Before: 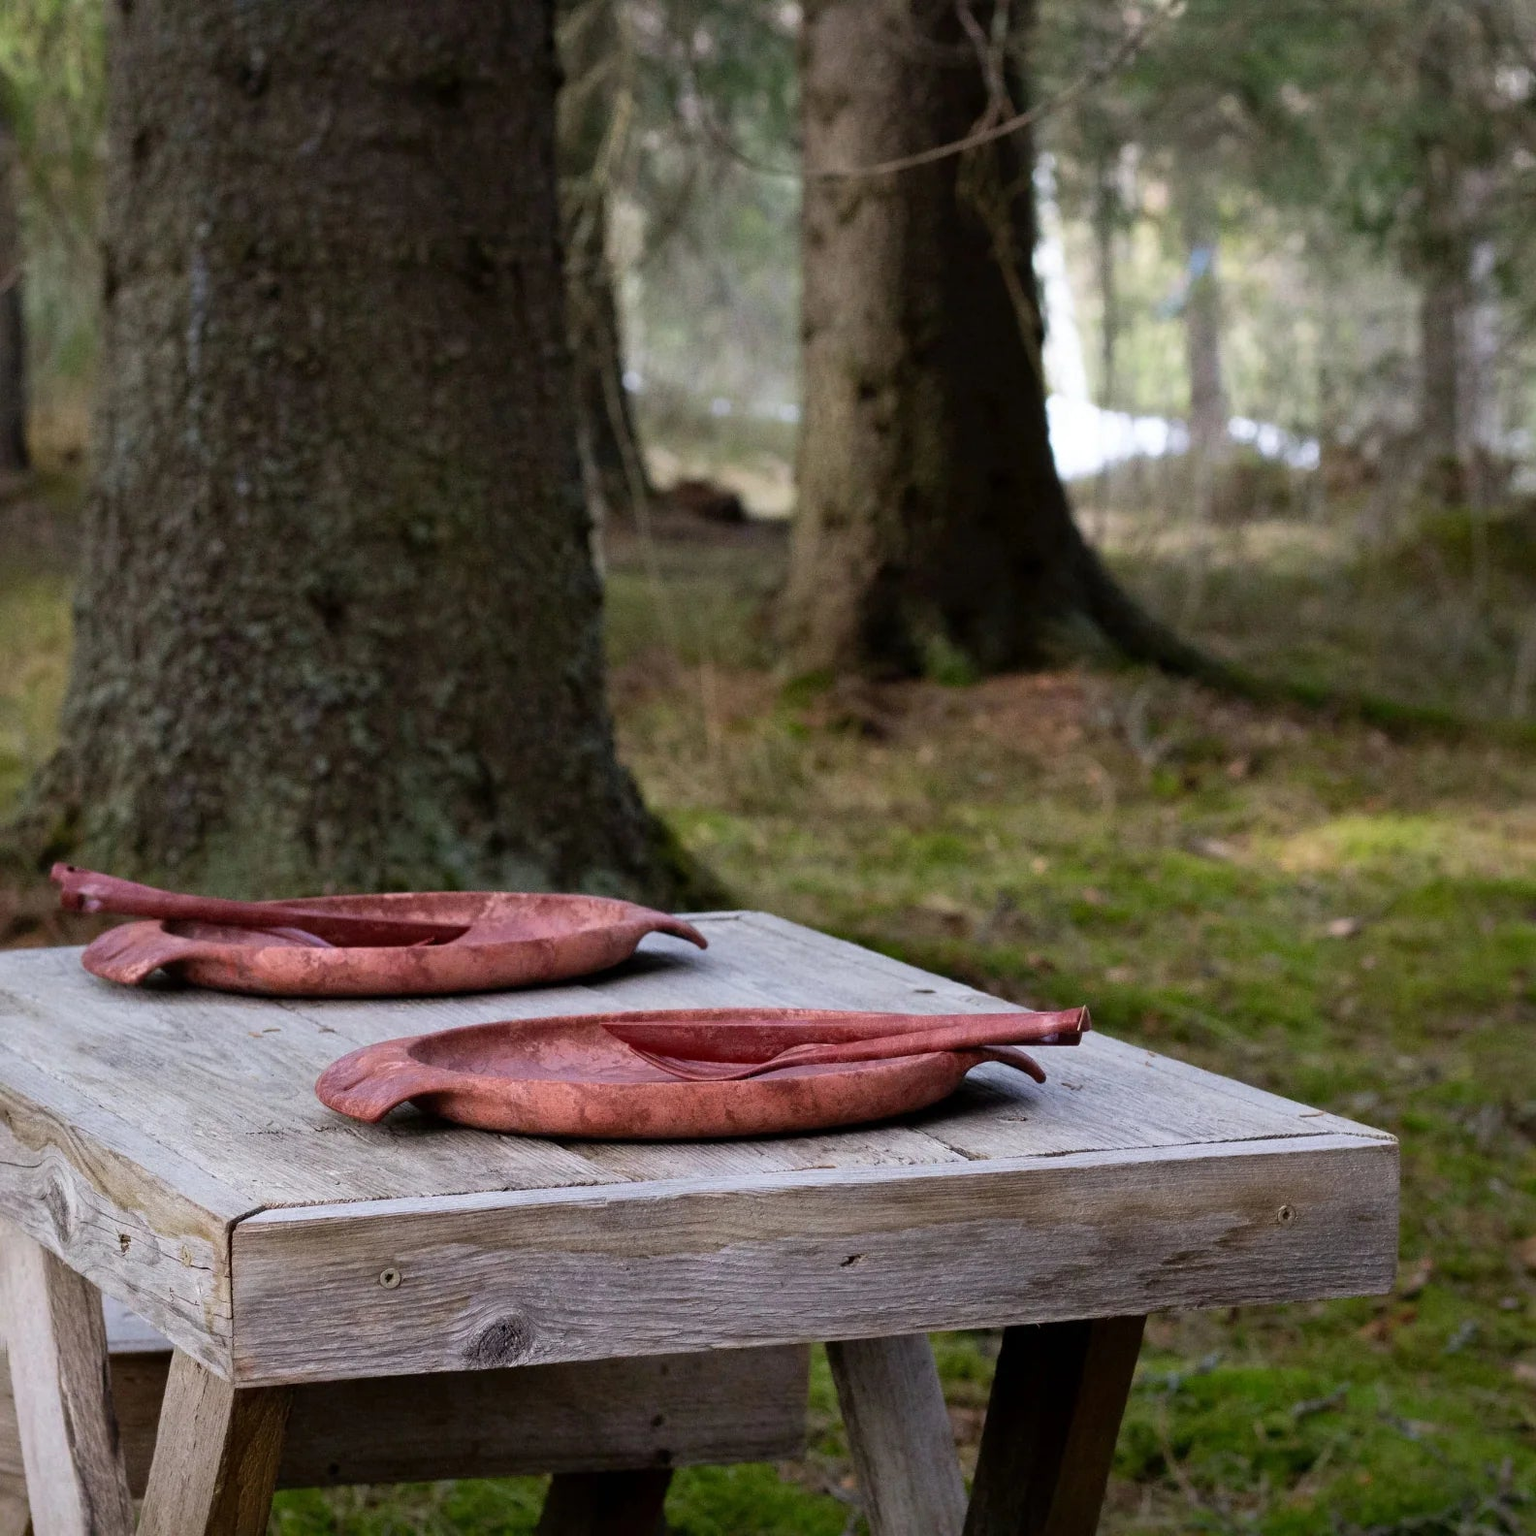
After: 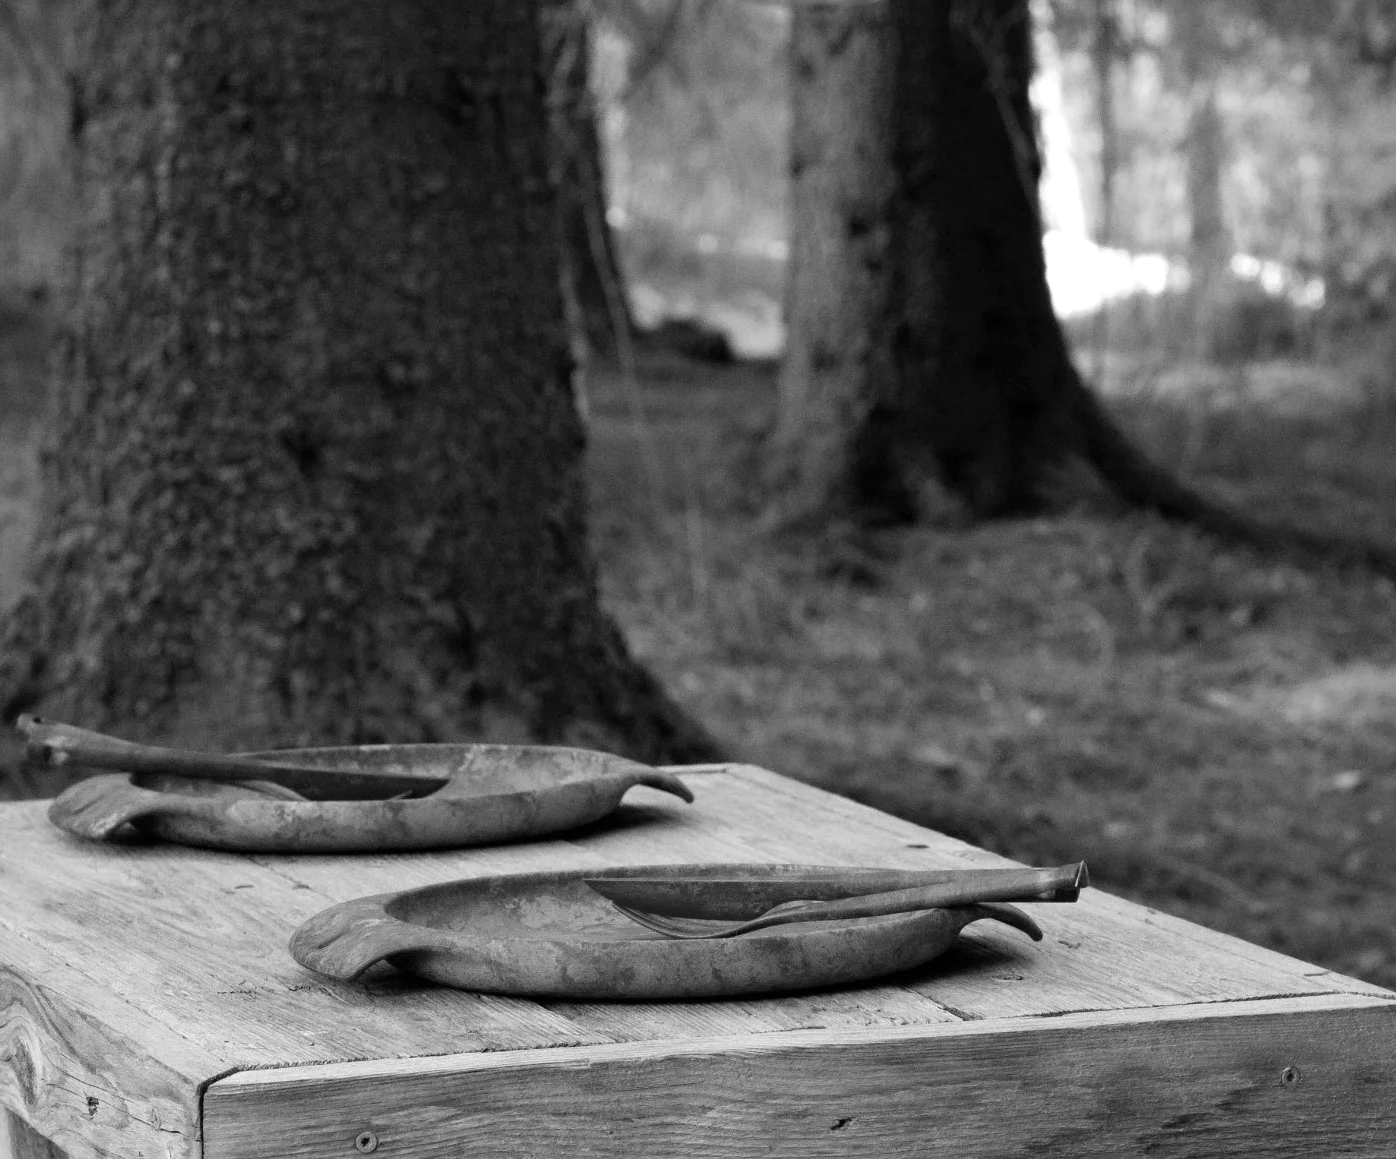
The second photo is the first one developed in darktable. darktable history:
crop and rotate: left 2.303%, top 11.15%, right 9.521%, bottom 15.652%
exposure: exposure 0.164 EV, compensate exposure bias true, compensate highlight preservation false
color calibration: output gray [0.21, 0.42, 0.37, 0], illuminant as shot in camera, x 0.358, y 0.373, temperature 4628.91 K
